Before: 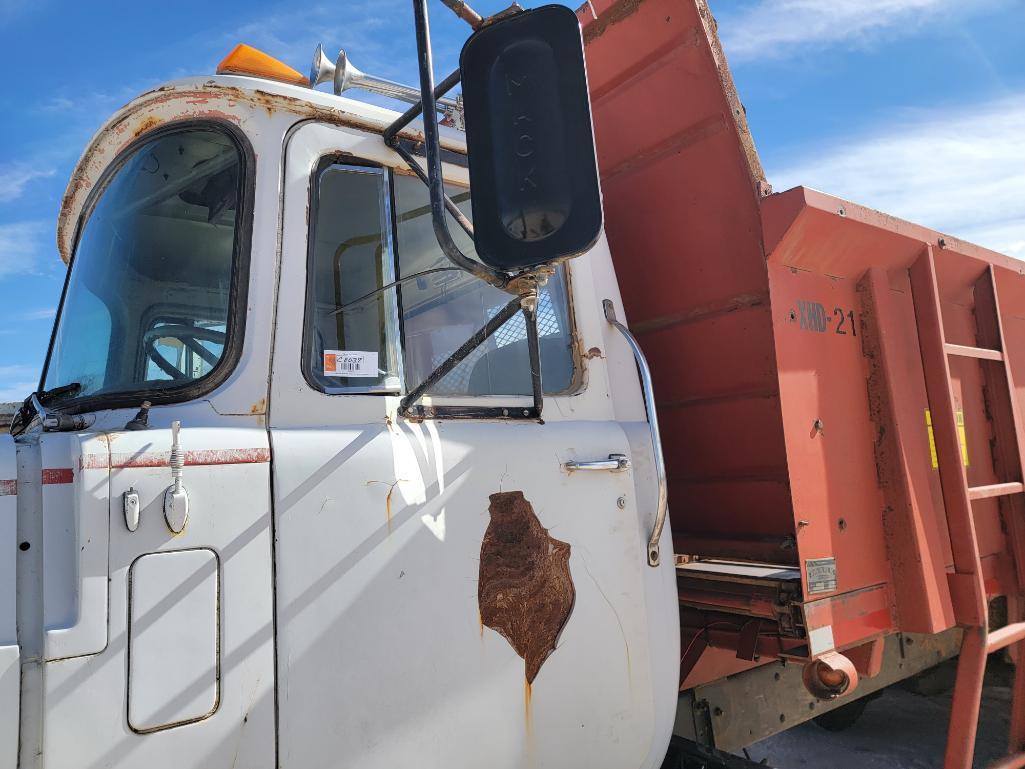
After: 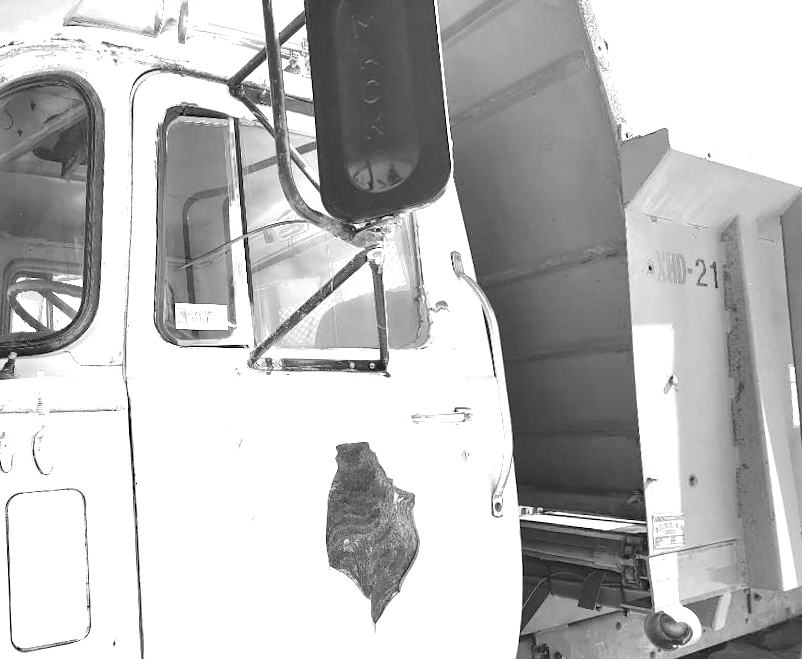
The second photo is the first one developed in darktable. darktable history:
monochrome: on, module defaults
exposure: black level correction 0, exposure 1.9 EV, compensate highlight preservation false
rotate and perspective: rotation 0.062°, lens shift (vertical) 0.115, lens shift (horizontal) -0.133, crop left 0.047, crop right 0.94, crop top 0.061, crop bottom 0.94
crop: left 9.807%, top 6.259%, right 7.334%, bottom 2.177%
white balance: red 0.978, blue 0.999
